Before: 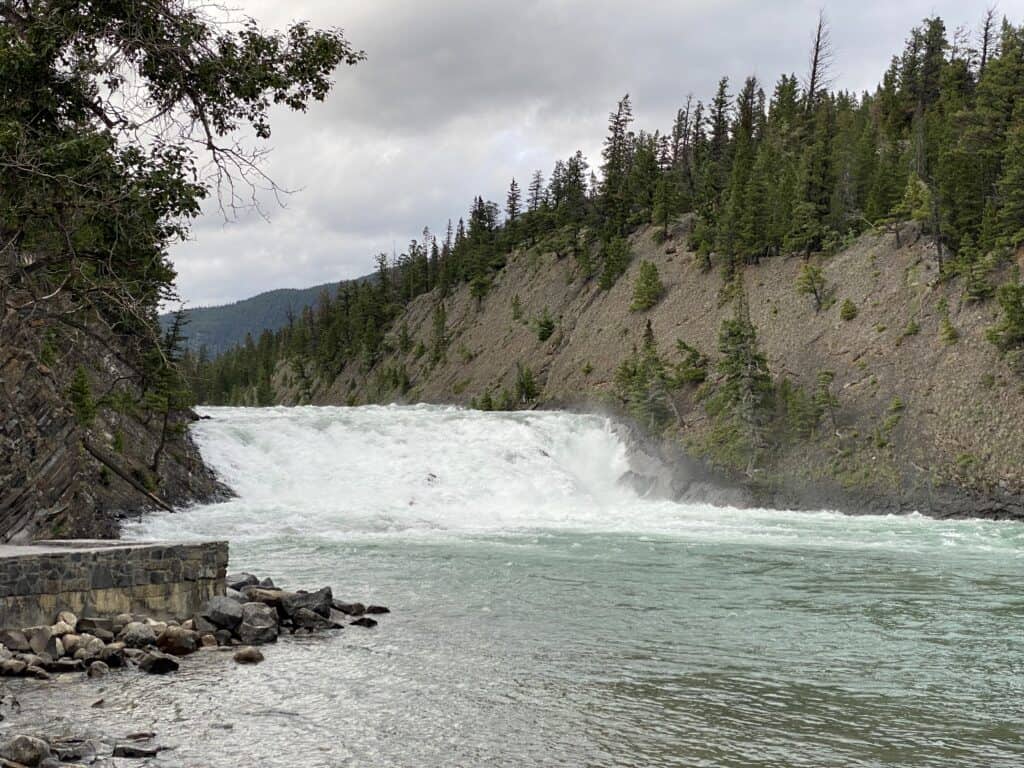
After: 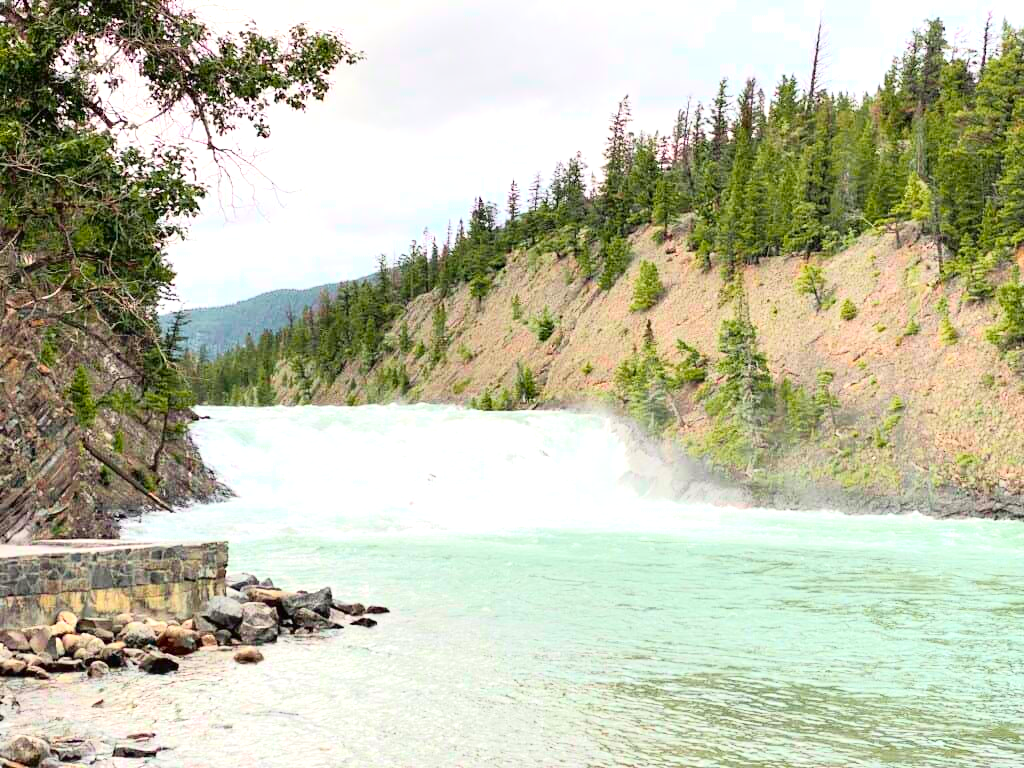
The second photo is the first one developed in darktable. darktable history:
exposure: black level correction 0, exposure 1.1 EV, compensate highlight preservation false
tone curve: curves: ch0 [(0, 0.005) (0.103, 0.097) (0.18, 0.22) (0.378, 0.482) (0.504, 0.631) (0.663, 0.801) (0.834, 0.914) (1, 0.971)]; ch1 [(0, 0) (0.172, 0.123) (0.324, 0.253) (0.396, 0.388) (0.478, 0.461) (0.499, 0.498) (0.545, 0.587) (0.604, 0.692) (0.704, 0.818) (1, 1)]; ch2 [(0, 0) (0.411, 0.424) (0.496, 0.5) (0.521, 0.537) (0.555, 0.585) (0.628, 0.703) (1, 1)], color space Lab, independent channels, preserve colors none
base curve: curves: ch0 [(0, 0) (0.472, 0.508) (1, 1)]
